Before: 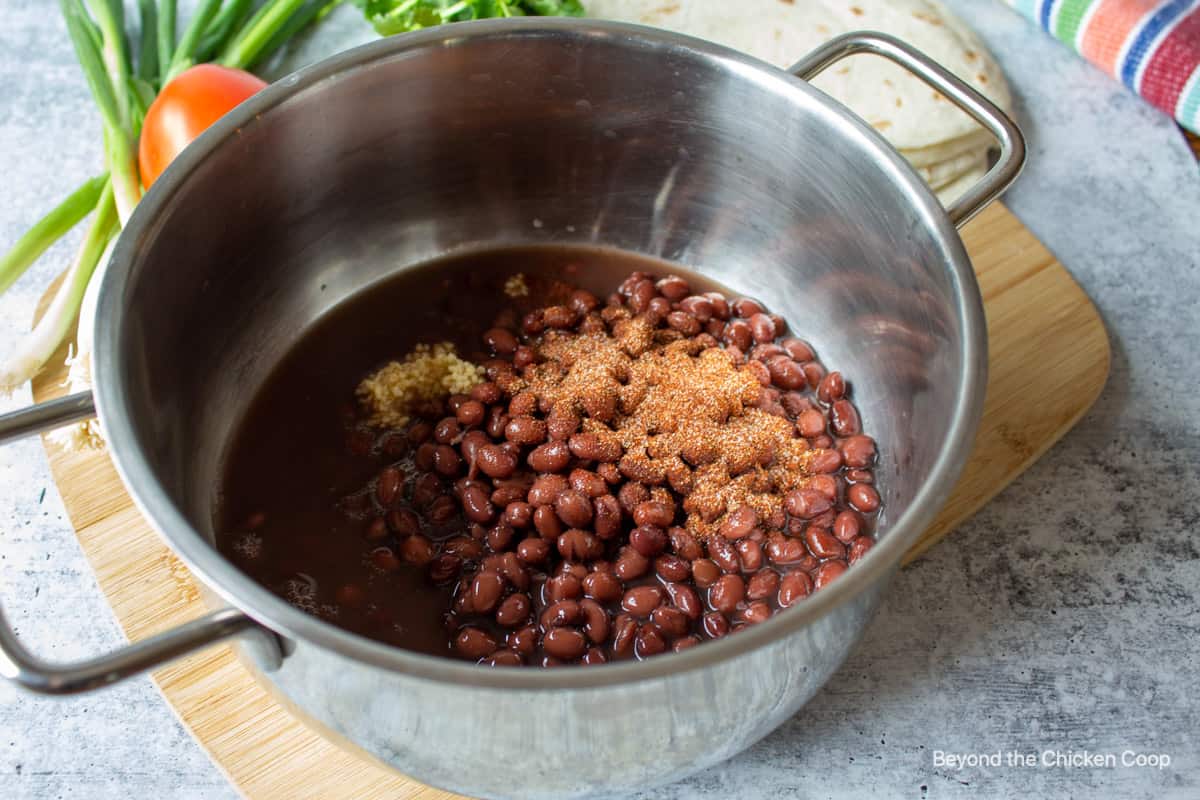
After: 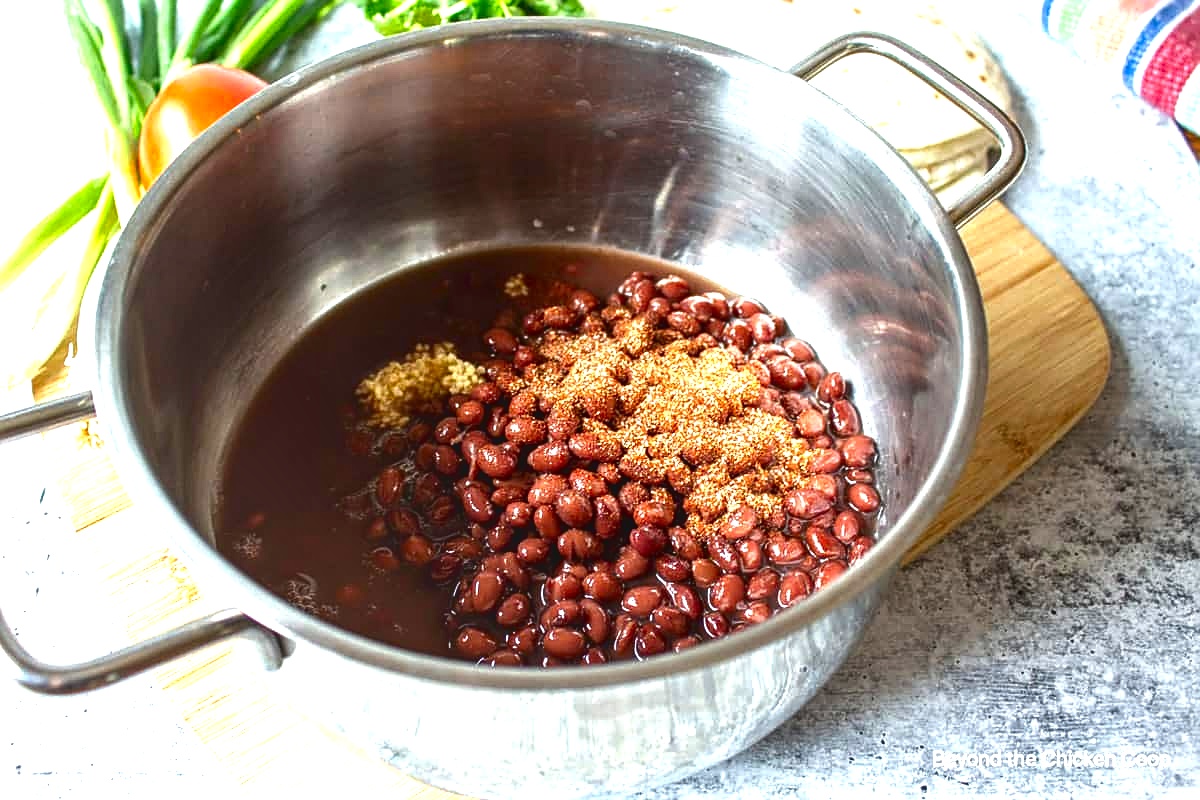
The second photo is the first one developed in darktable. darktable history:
sharpen: on, module defaults
contrast brightness saturation: brightness -0.209, saturation 0.083
local contrast: detail 109%
exposure: exposure 1.235 EV, compensate exposure bias true, compensate highlight preservation false
